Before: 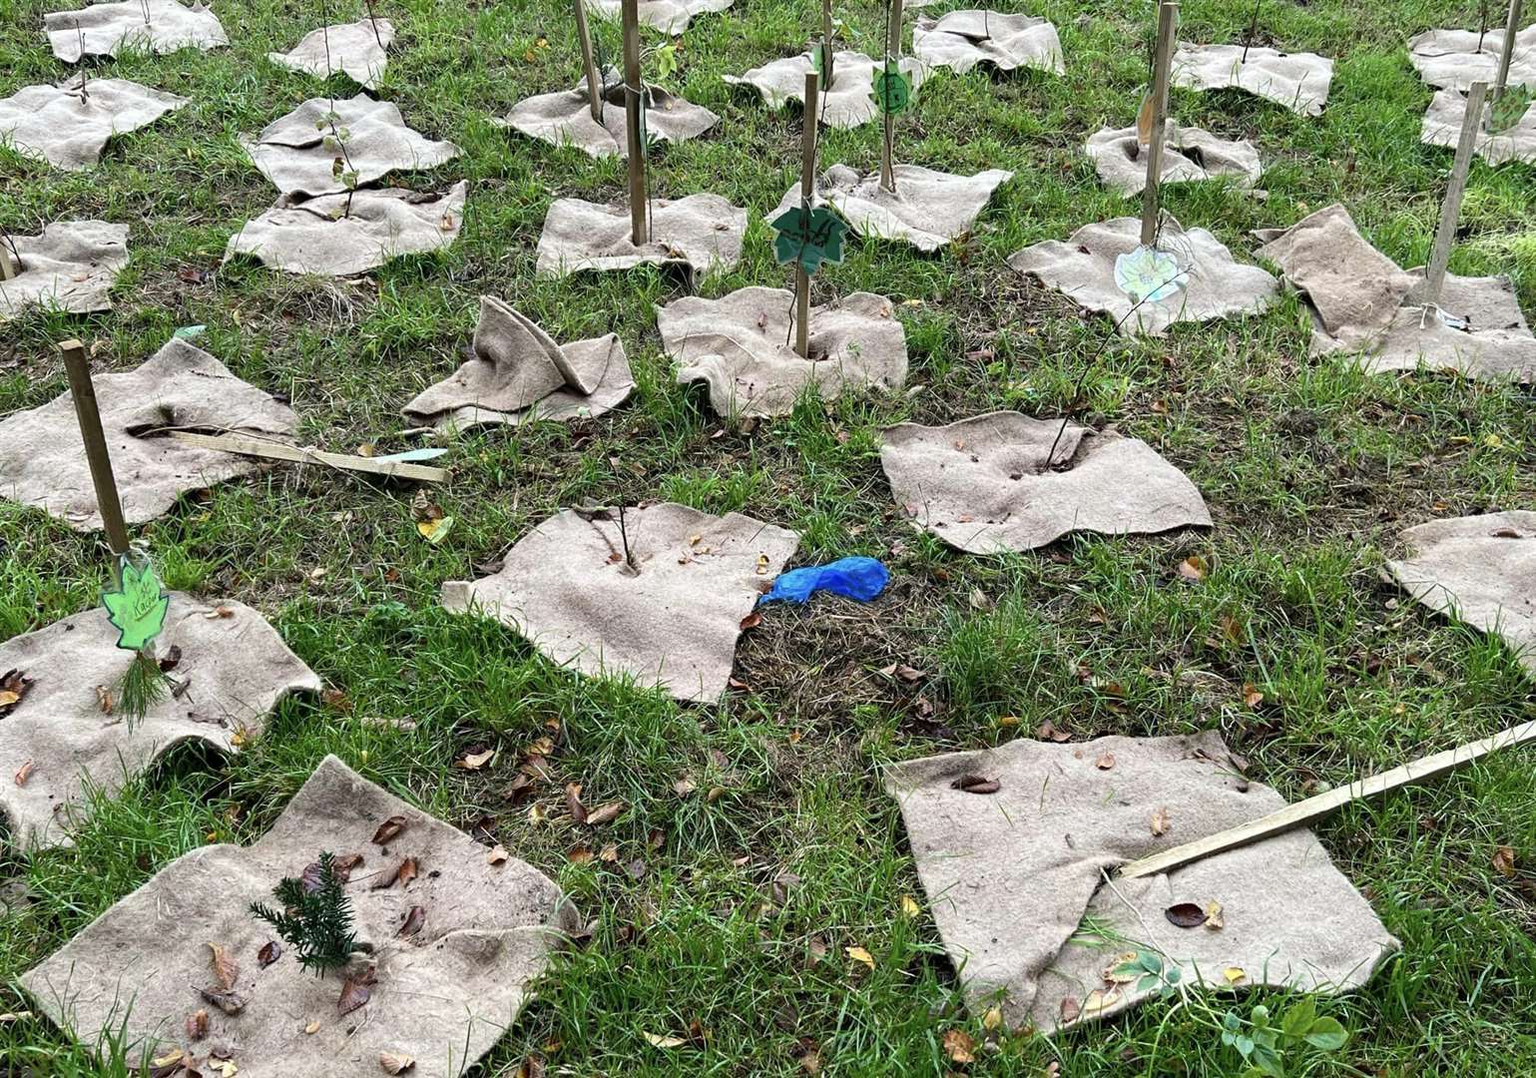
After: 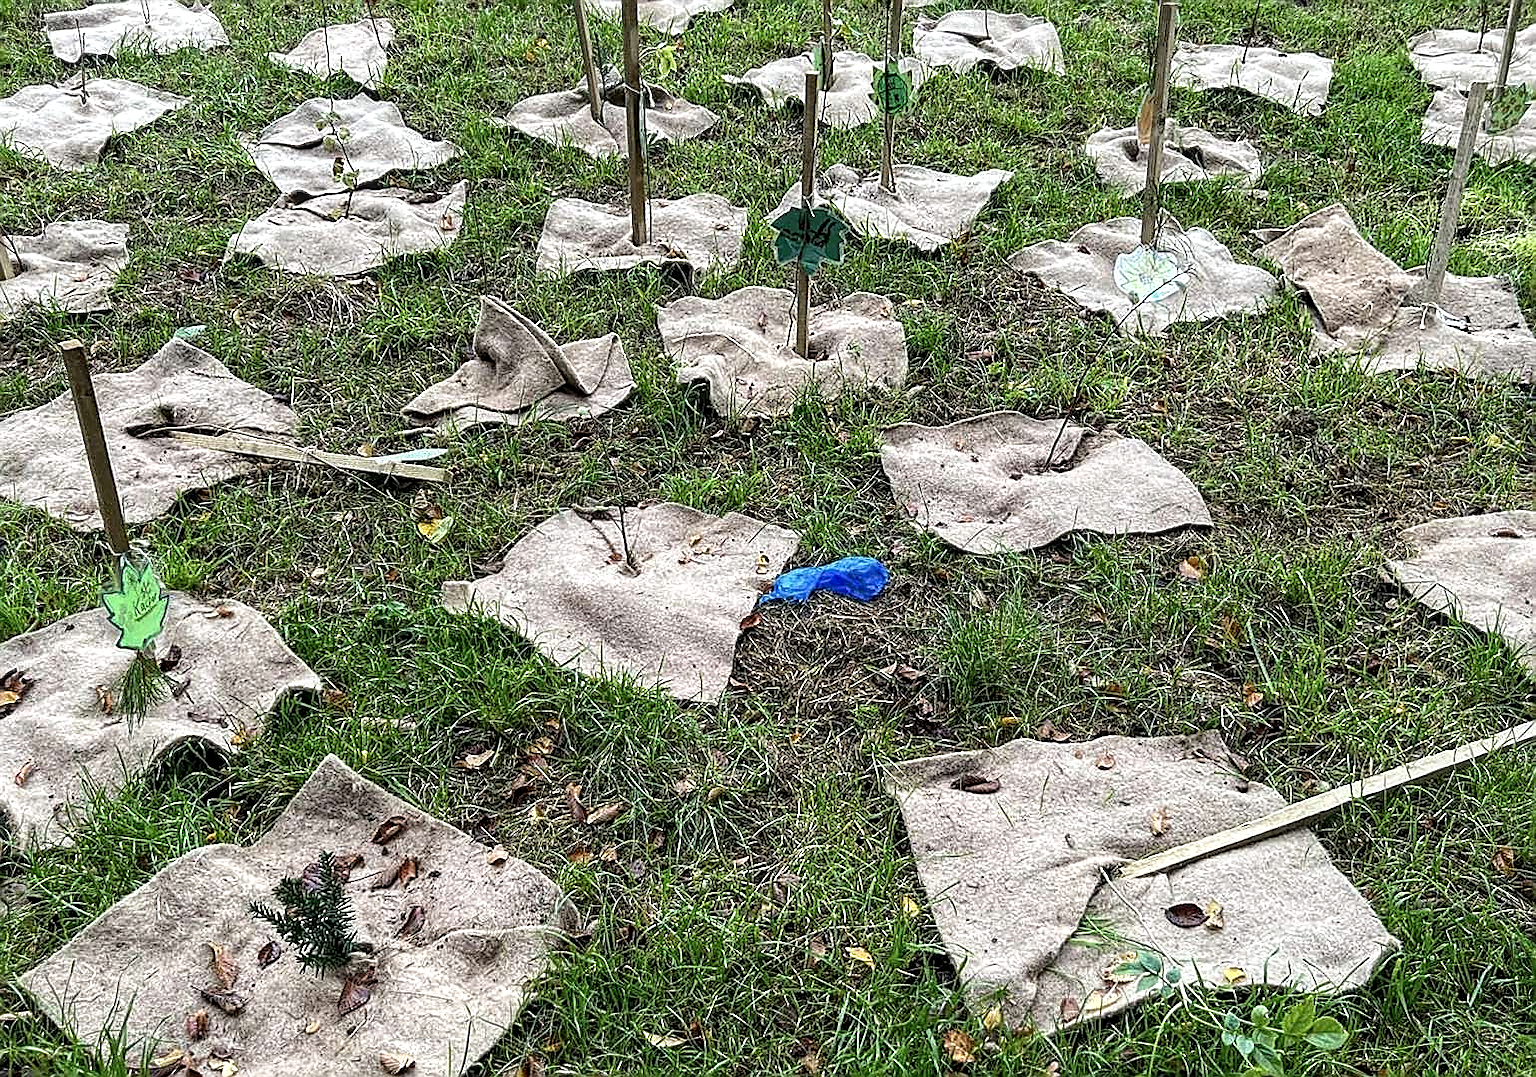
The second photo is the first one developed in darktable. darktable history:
local contrast: detail 150%
color balance rgb: perceptual saturation grading › global saturation 2.673%
sharpen: radius 1.396, amount 1.241, threshold 0.668
